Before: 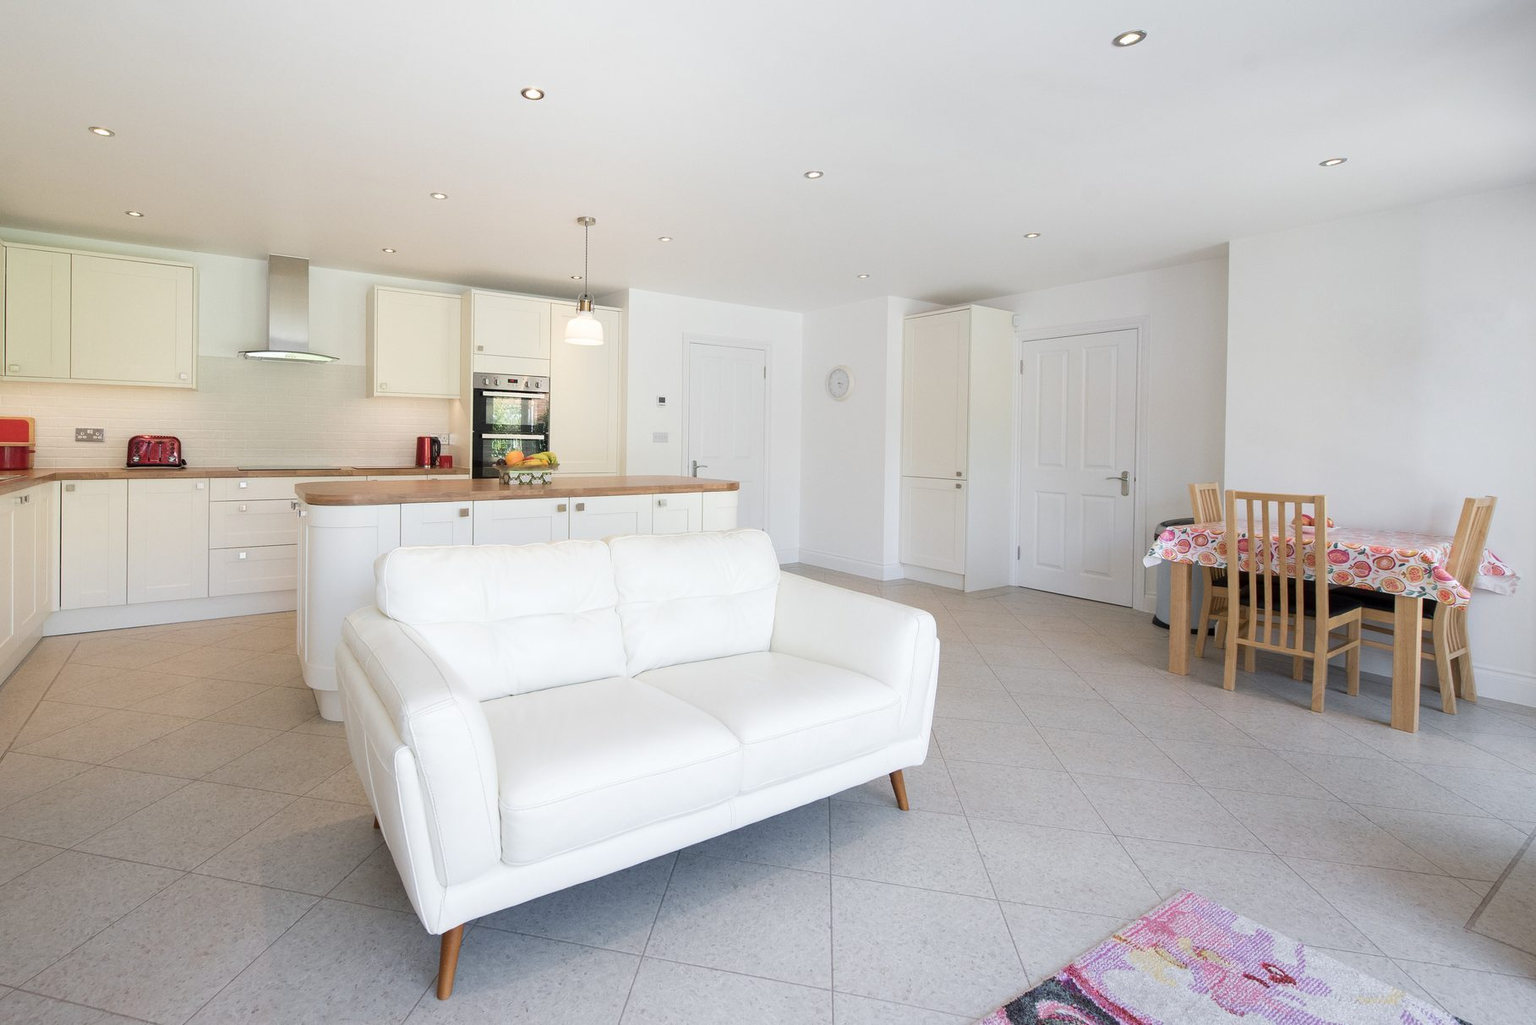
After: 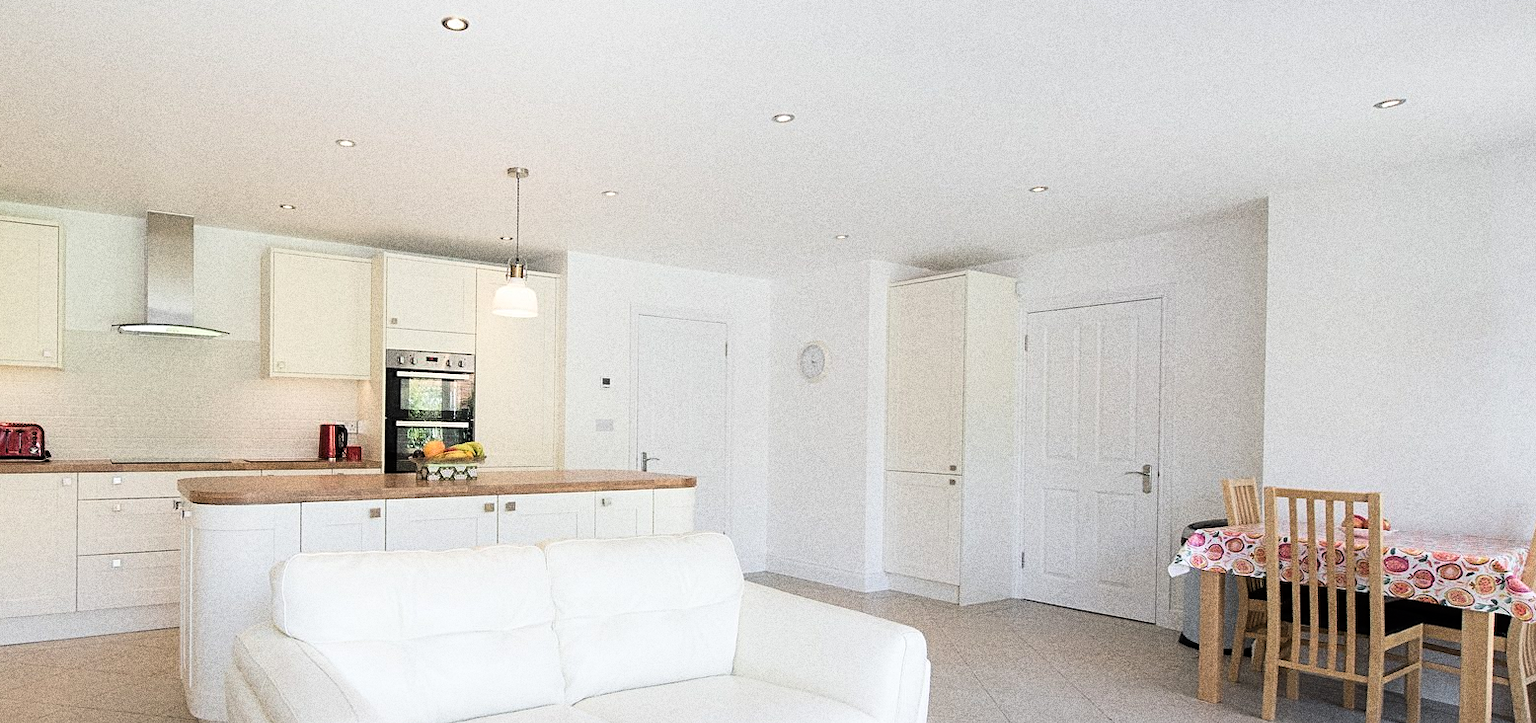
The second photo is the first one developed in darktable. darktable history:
crop and rotate: left 9.345%, top 7.22%, right 4.982%, bottom 32.331%
grain: coarseness 10.62 ISO, strength 55.56%
tone curve: curves: ch0 [(0, 0) (0.118, 0.034) (0.182, 0.124) (0.265, 0.214) (0.504, 0.508) (0.783, 0.825) (1, 1)], color space Lab, linked channels, preserve colors none
sharpen: radius 2.167, amount 0.381, threshold 0
